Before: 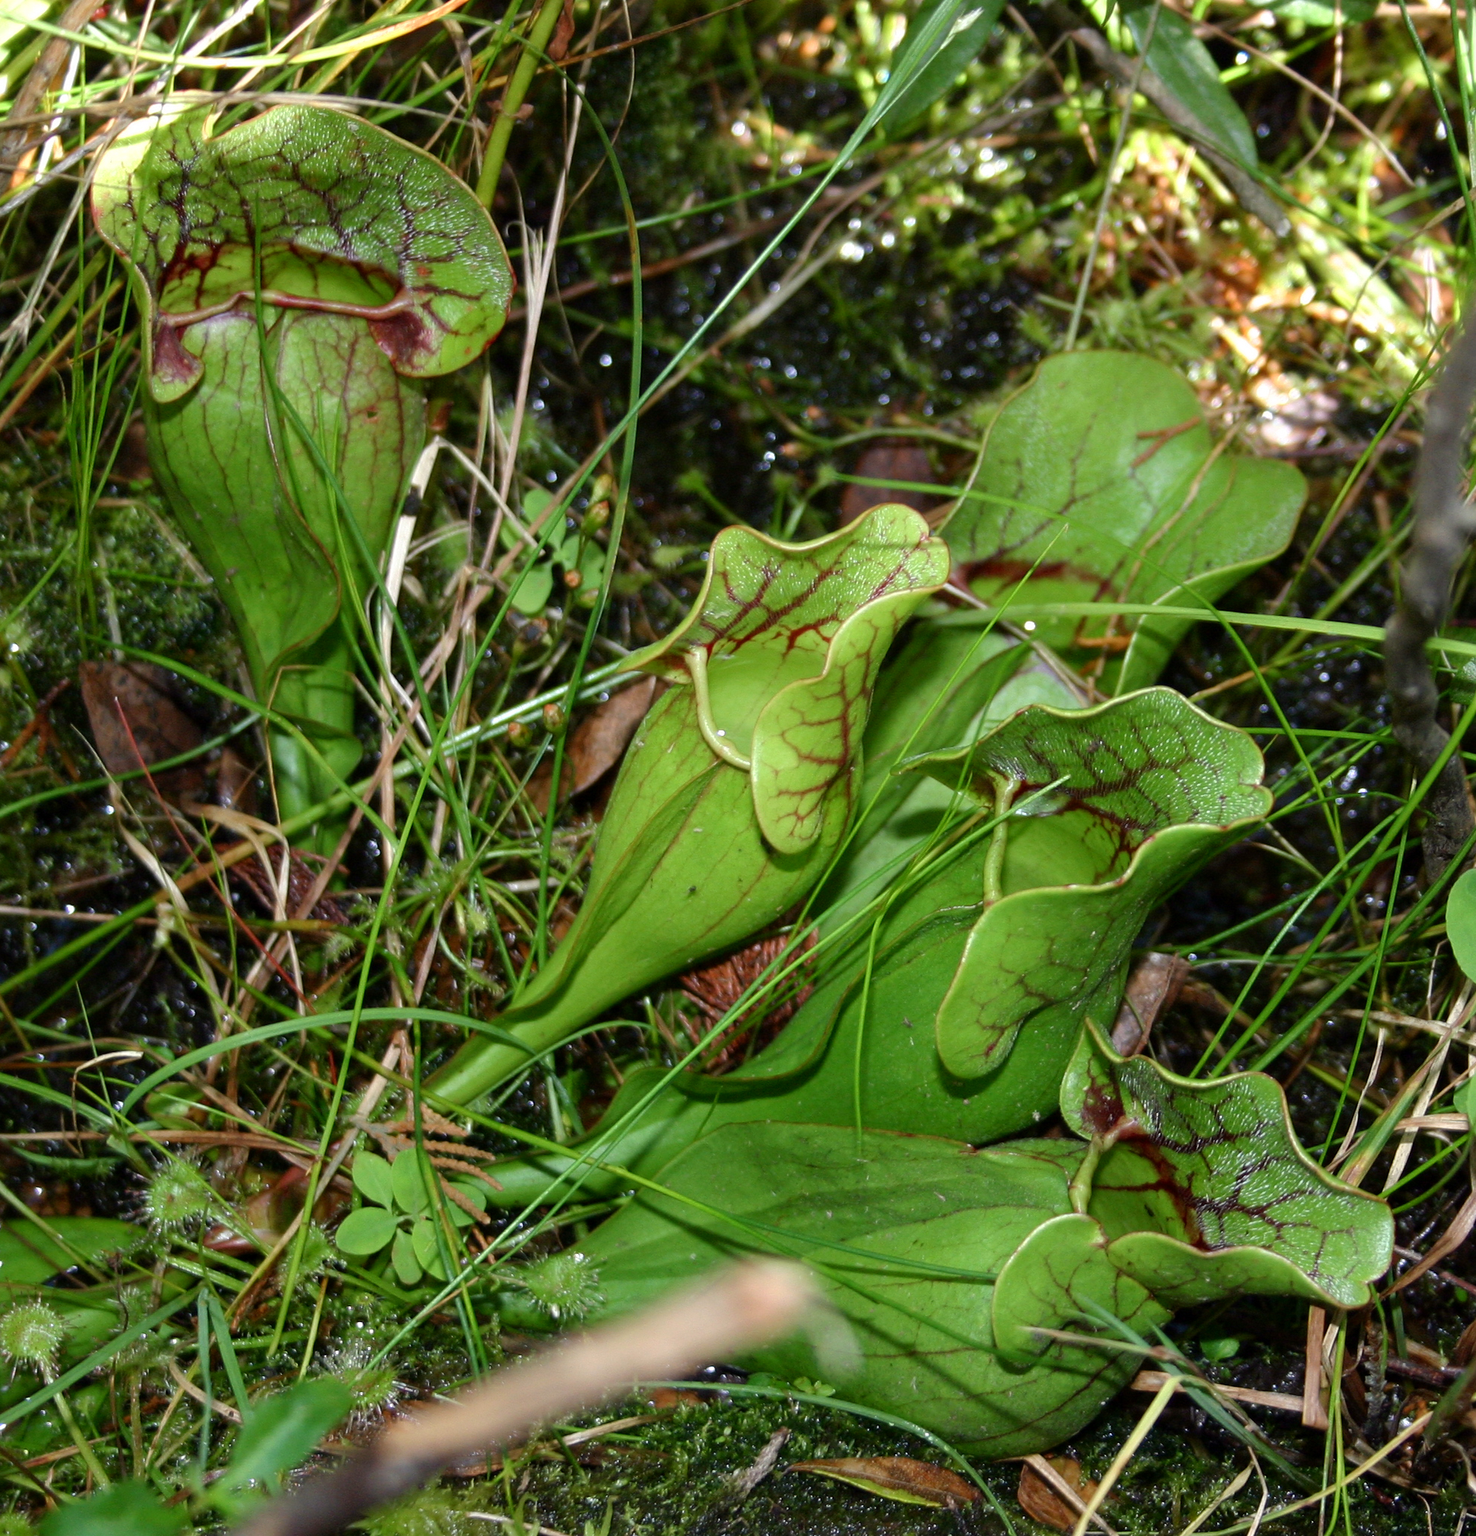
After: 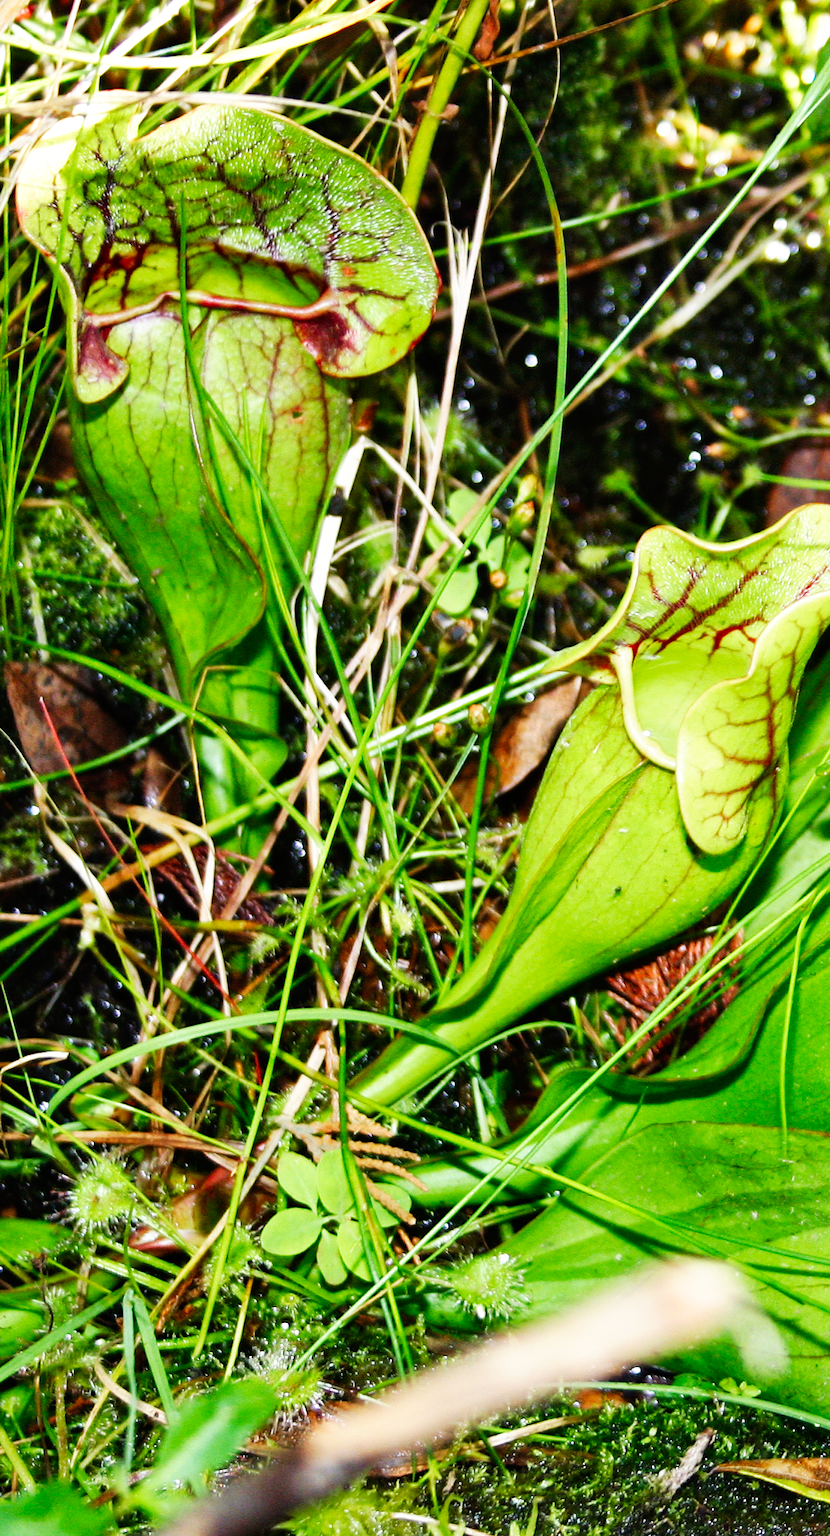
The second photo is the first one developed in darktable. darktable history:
crop: left 5.114%, right 38.589%
shadows and highlights: shadows 37.27, highlights -28.18, soften with gaussian
base curve: curves: ch0 [(0, 0) (0.007, 0.004) (0.027, 0.03) (0.046, 0.07) (0.207, 0.54) (0.442, 0.872) (0.673, 0.972) (1, 1)], preserve colors none
